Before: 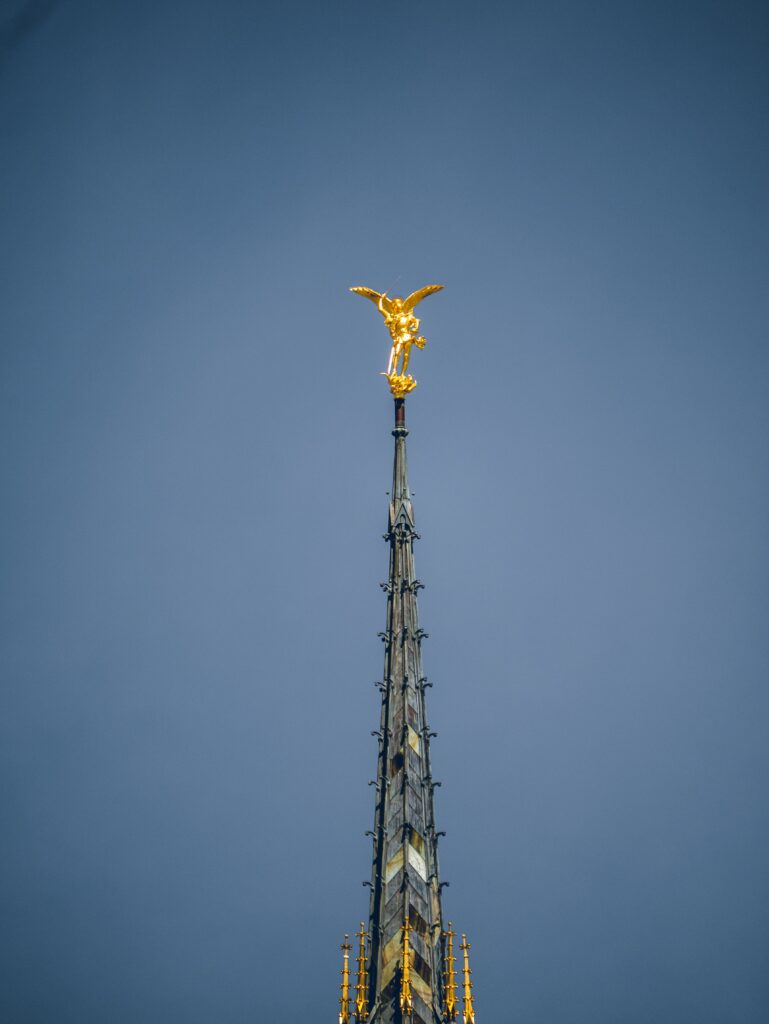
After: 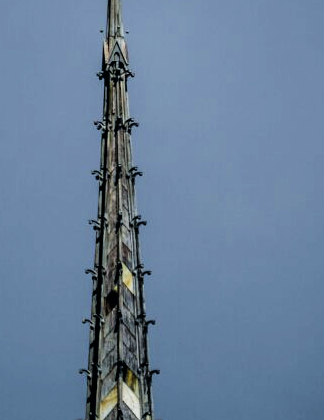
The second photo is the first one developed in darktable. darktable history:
crop: left 37.221%, top 45.169%, right 20.63%, bottom 13.777%
filmic rgb: black relative exposure -5 EV, white relative exposure 3.5 EV, hardness 3.19, contrast 1.5, highlights saturation mix -50%
color balance: output saturation 110%
